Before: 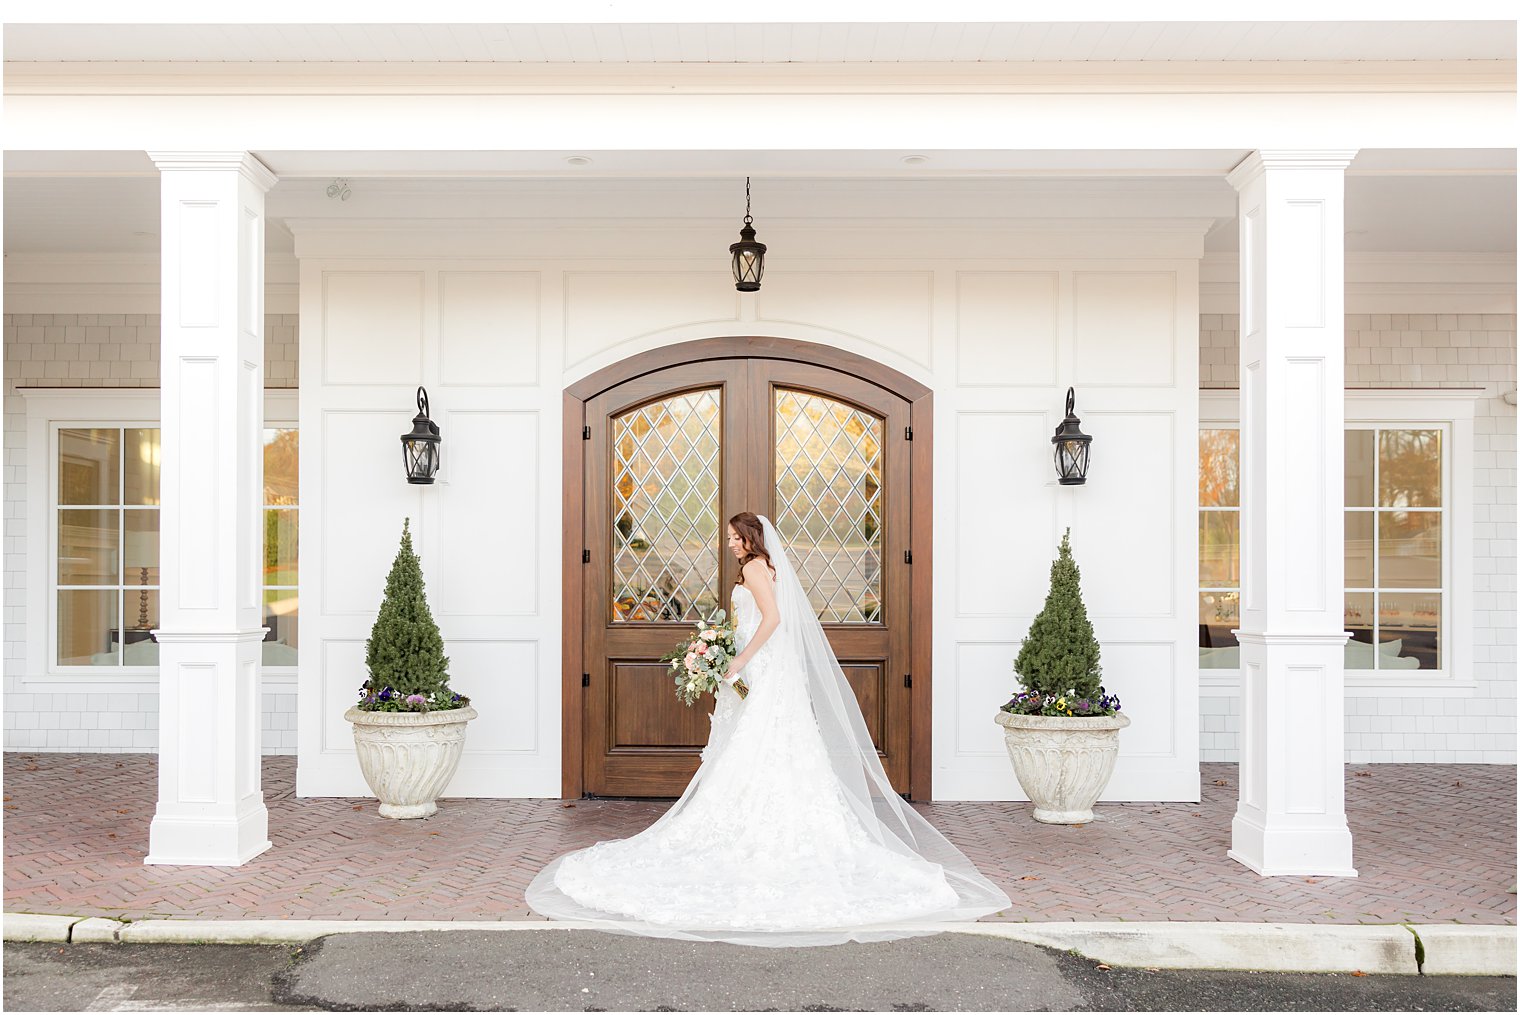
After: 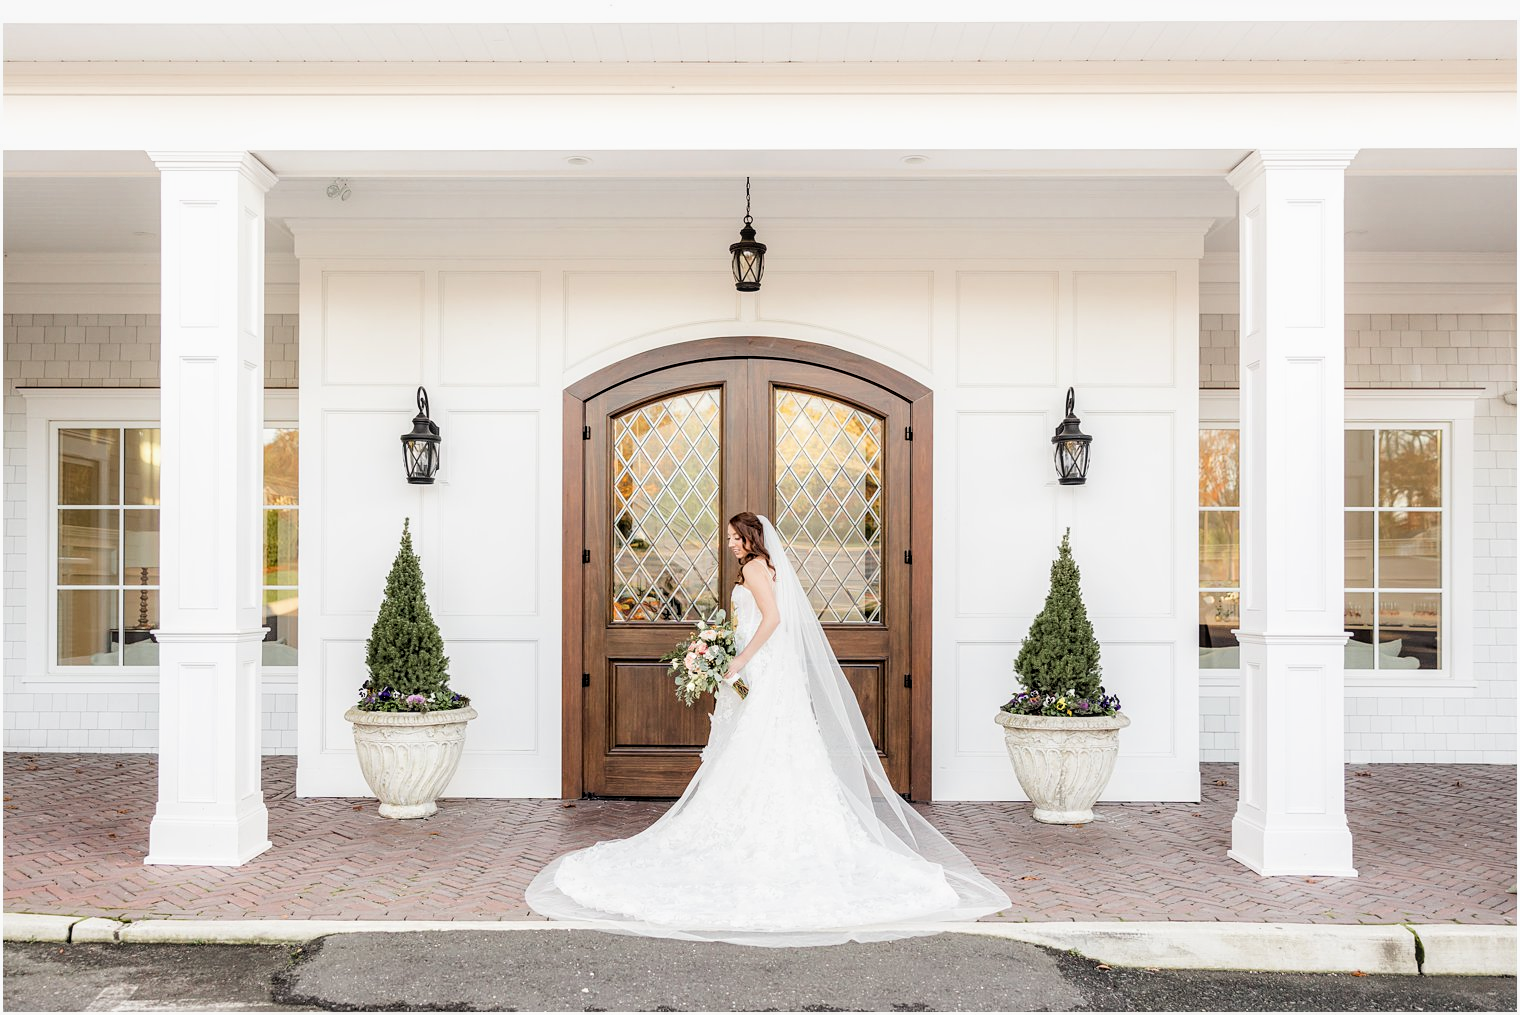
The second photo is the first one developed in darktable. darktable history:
filmic rgb: middle gray luminance 21.55%, black relative exposure -14.06 EV, white relative exposure 2.95 EV, target black luminance 0%, hardness 8.84, latitude 60.25%, contrast 1.208, highlights saturation mix 5.03%, shadows ↔ highlights balance 42.01%
local contrast: detail 130%
